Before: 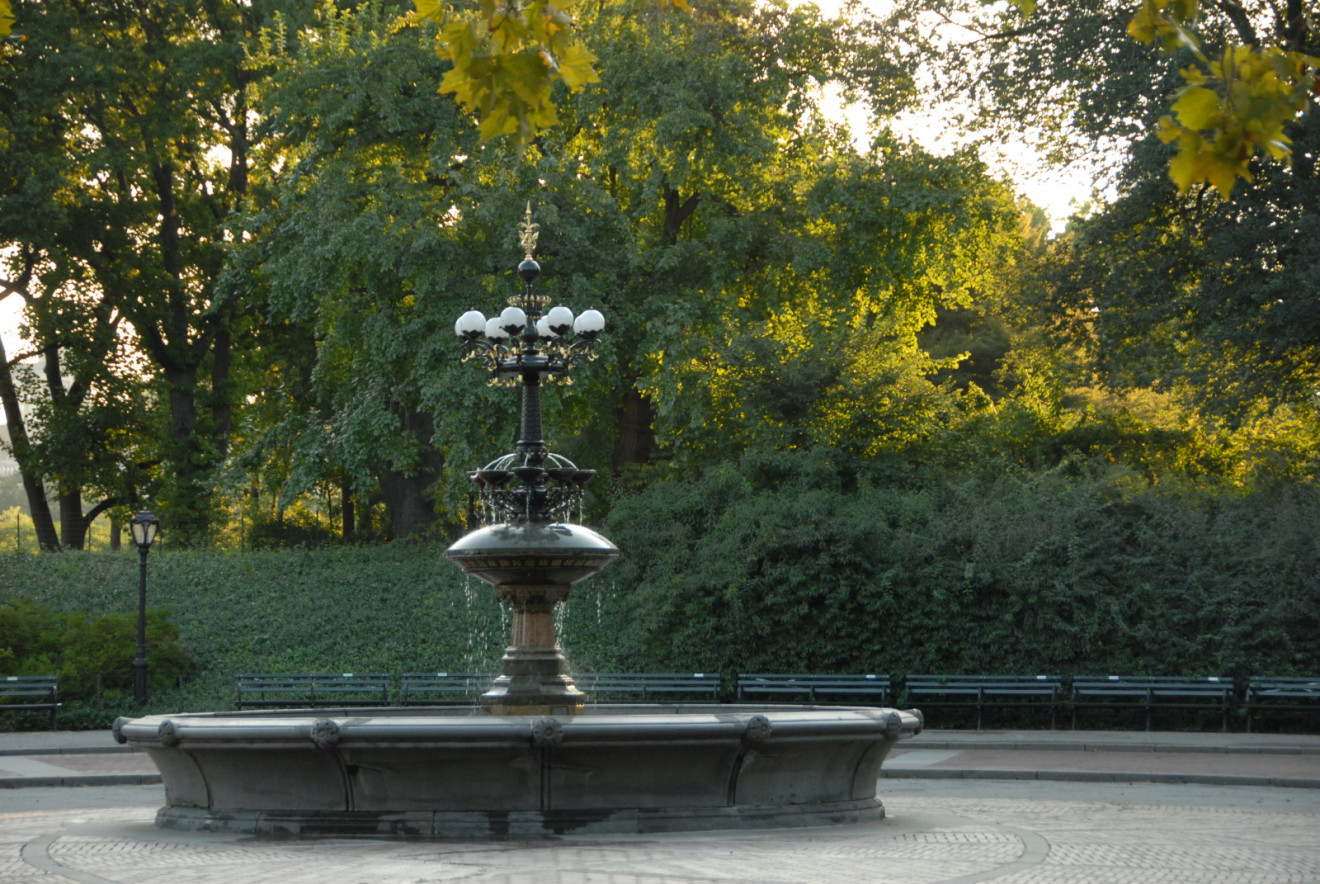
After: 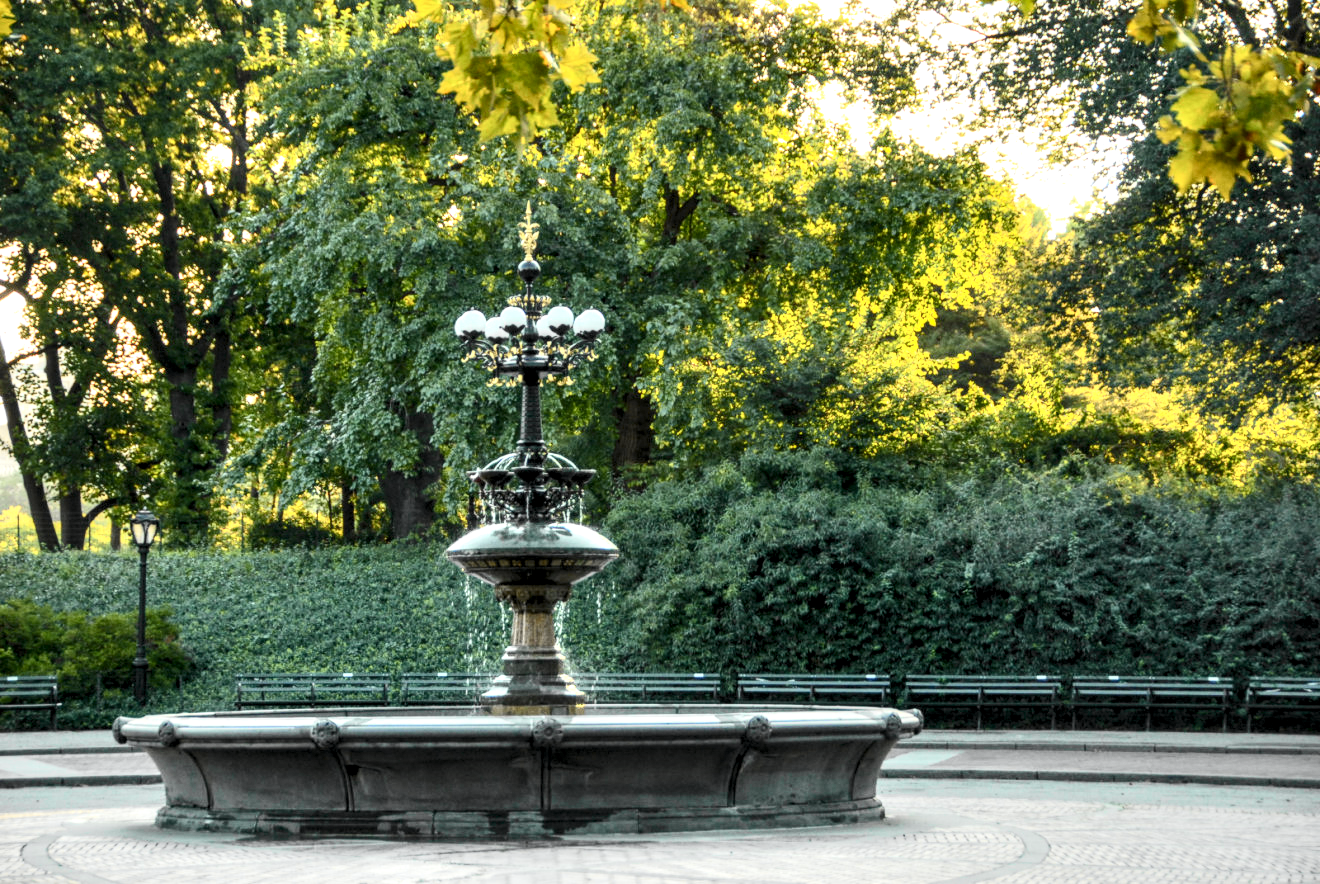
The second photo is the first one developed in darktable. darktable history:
exposure: exposure 0.556 EV, compensate highlight preservation false
local contrast: highlights 60%, shadows 60%, detail 160%
tone curve: curves: ch0 [(0, 0.015) (0.037, 0.022) (0.131, 0.116) (0.316, 0.345) (0.49, 0.615) (0.677, 0.82) (0.813, 0.891) (1, 0.955)]; ch1 [(0, 0) (0.366, 0.367) (0.475, 0.462) (0.494, 0.496) (0.504, 0.497) (0.554, 0.571) (0.618, 0.668) (1, 1)]; ch2 [(0, 0) (0.333, 0.346) (0.375, 0.375) (0.435, 0.424) (0.476, 0.492) (0.502, 0.499) (0.525, 0.522) (0.558, 0.575) (0.614, 0.656) (1, 1)], color space Lab, independent channels, preserve colors none
shadows and highlights: soften with gaussian
